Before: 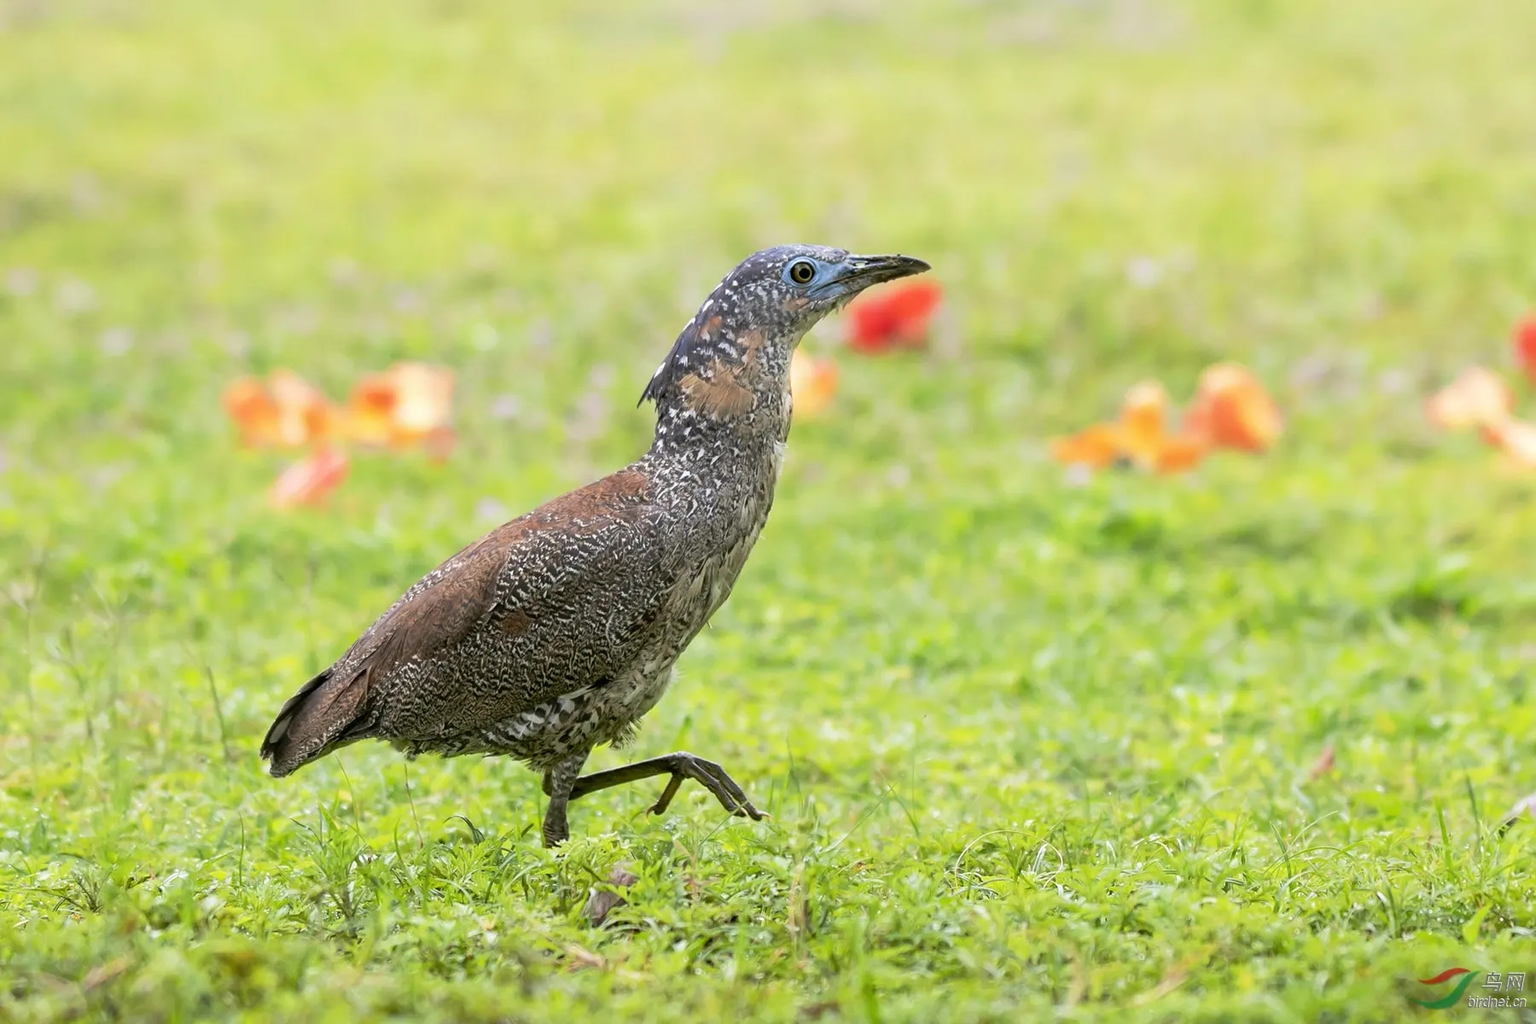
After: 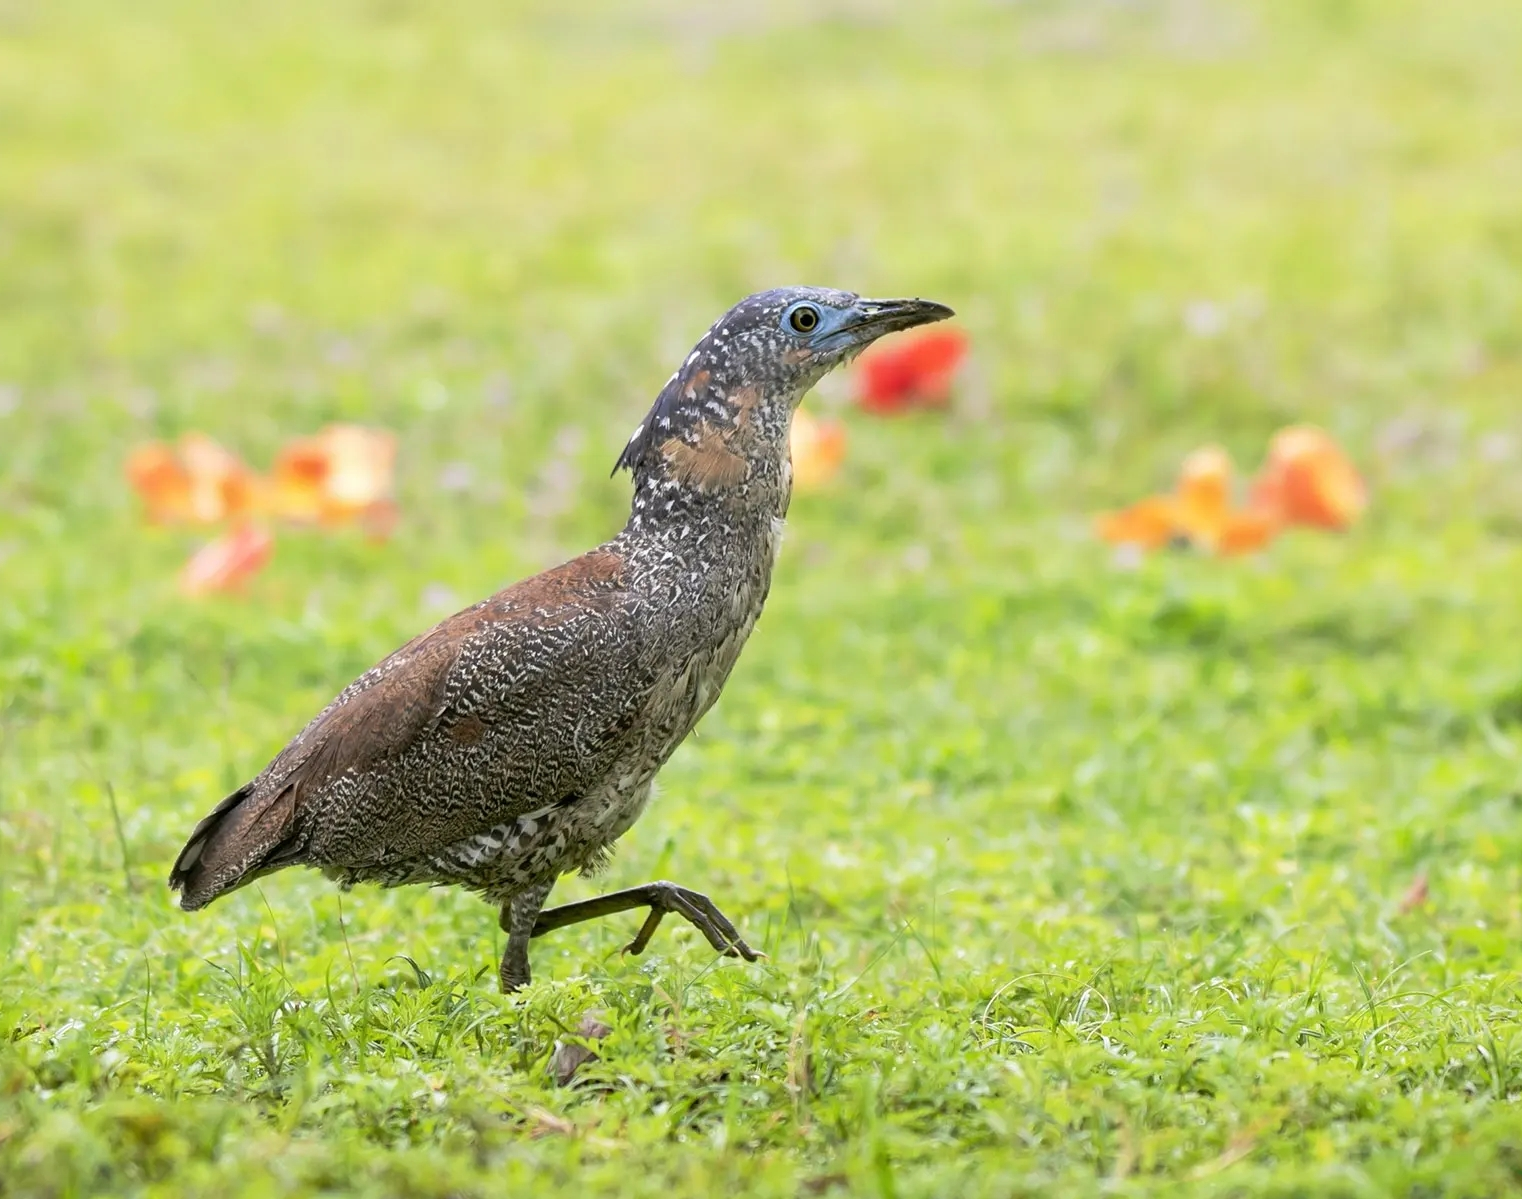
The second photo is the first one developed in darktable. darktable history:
tone equalizer: on, module defaults
crop: left 7.569%, right 7.855%
